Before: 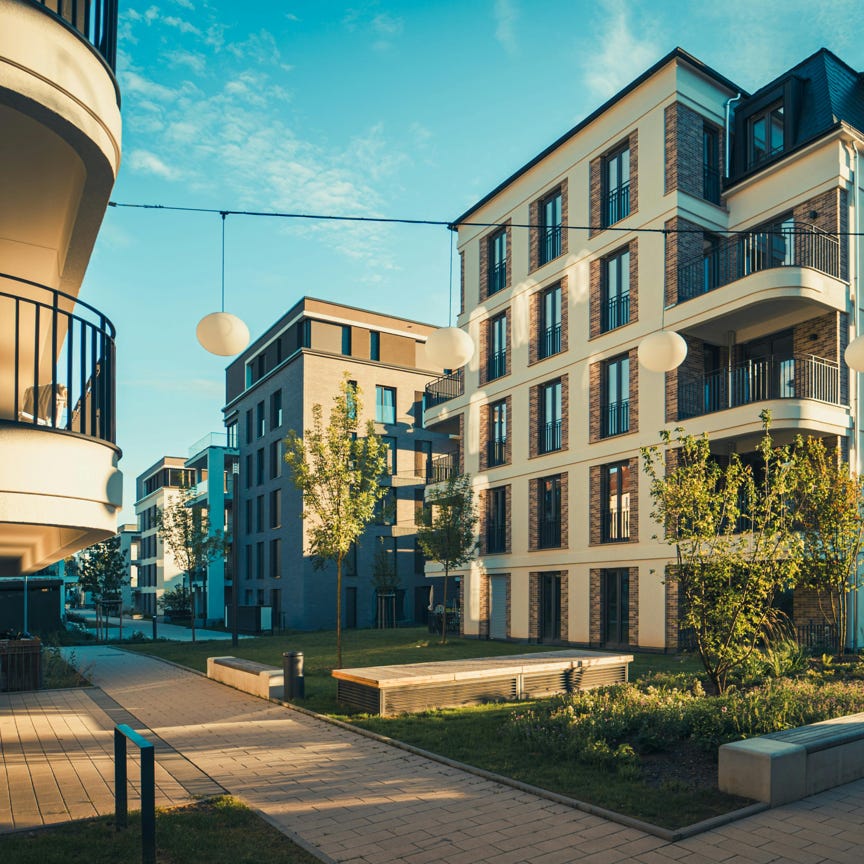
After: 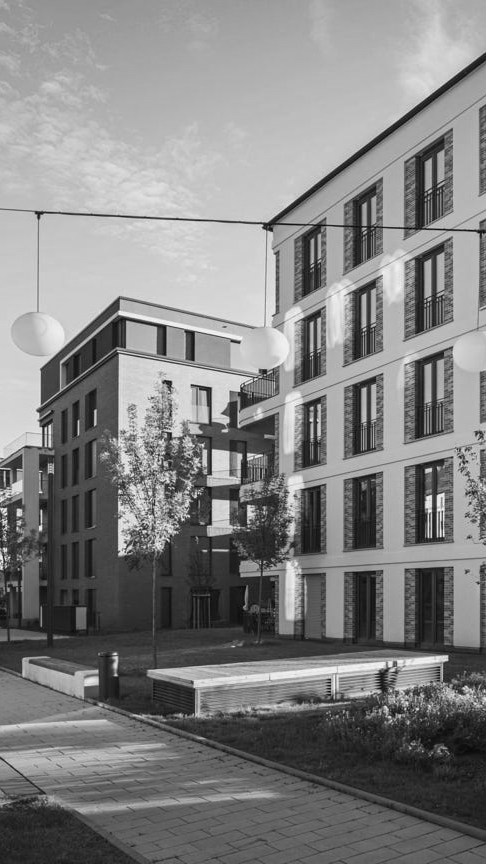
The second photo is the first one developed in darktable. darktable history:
crop: left 21.496%, right 22.254%
monochrome: on, module defaults
